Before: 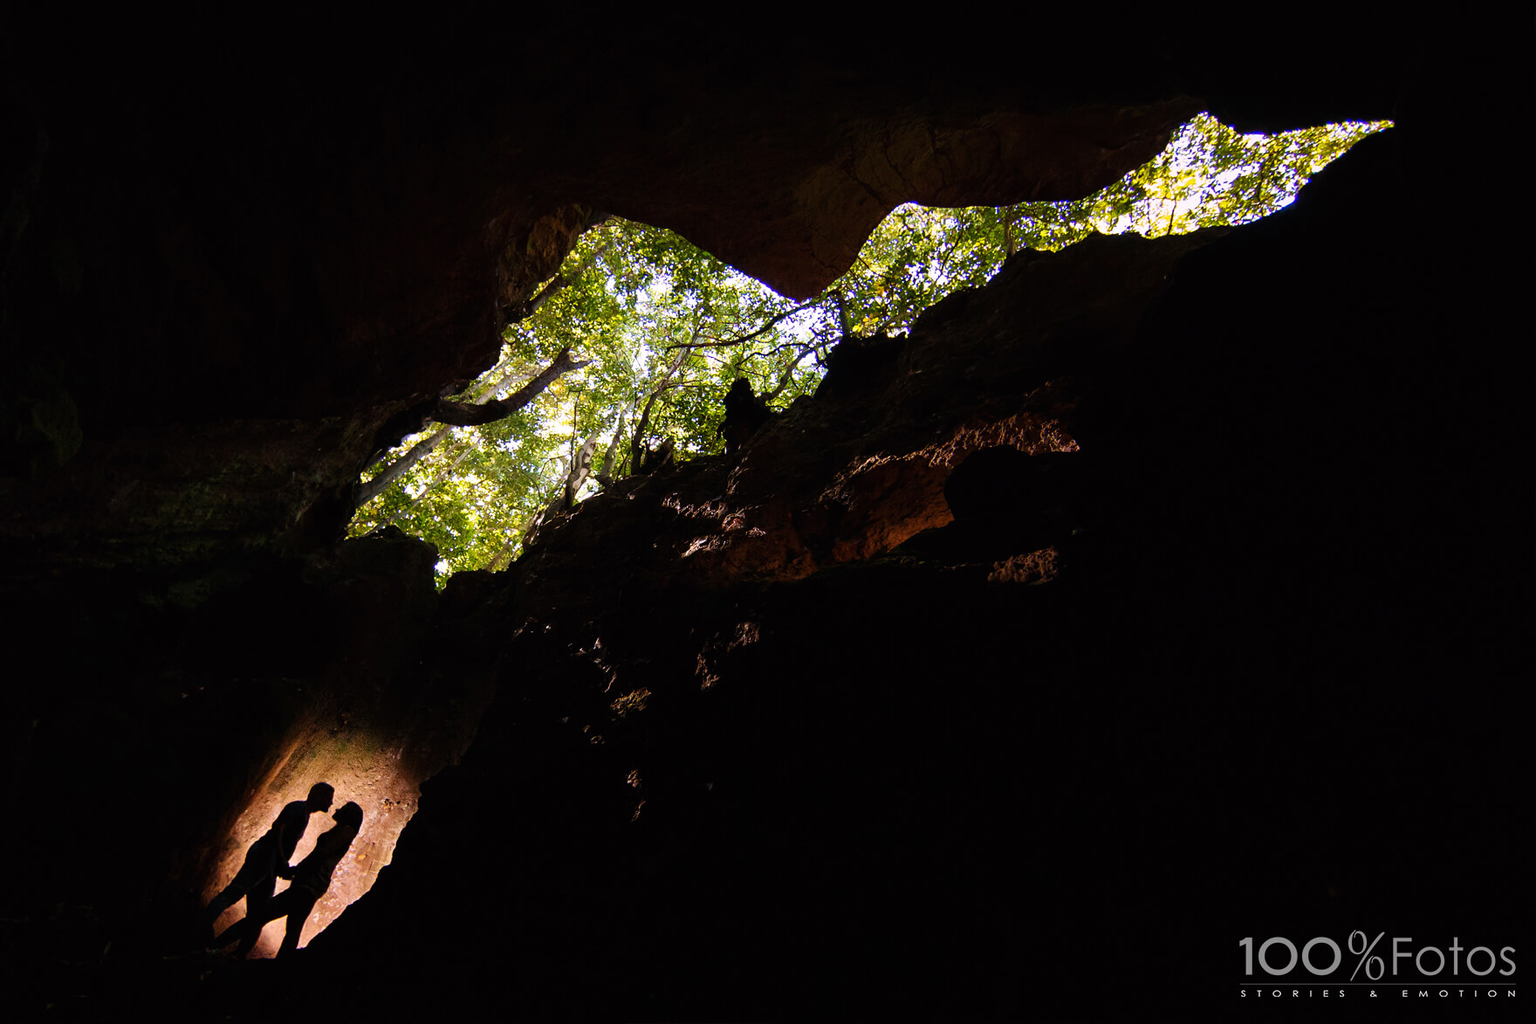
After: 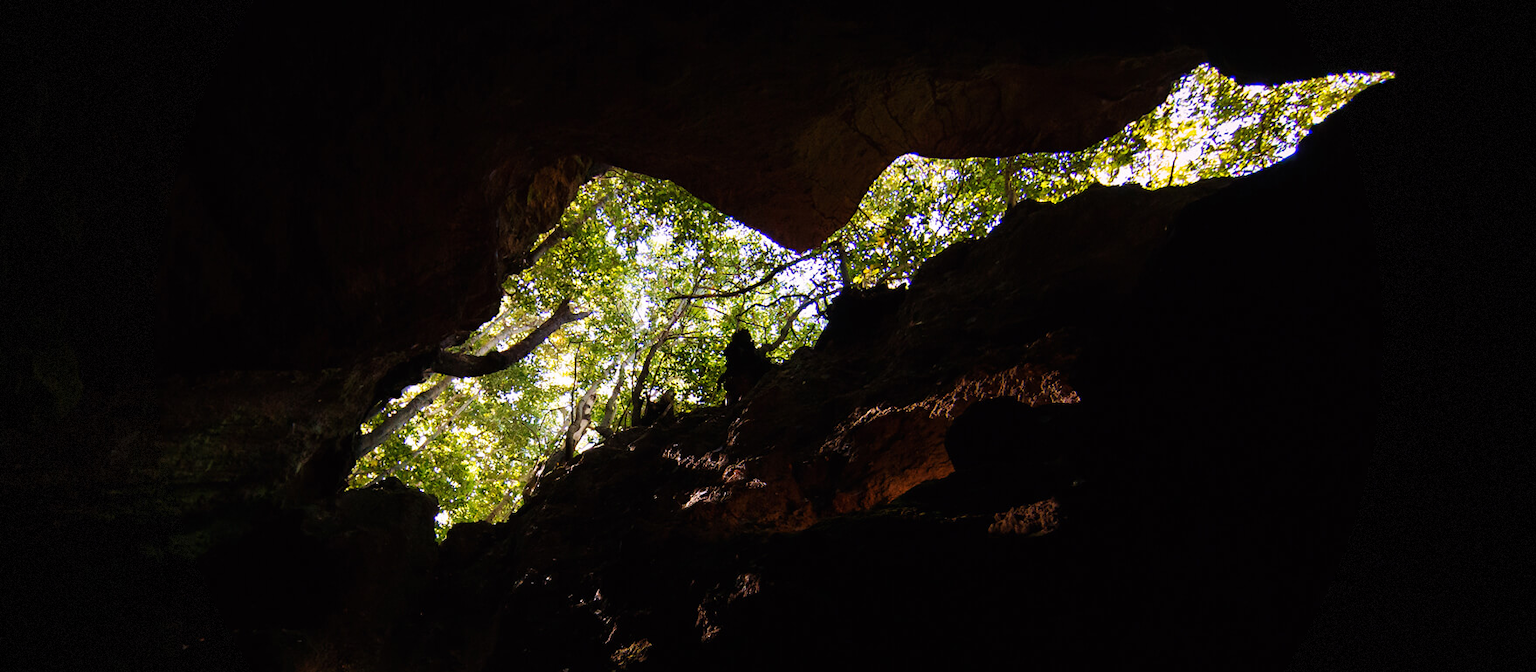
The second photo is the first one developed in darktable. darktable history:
vignetting: dithering 8-bit output, unbound false
crop and rotate: top 4.848%, bottom 29.503%
